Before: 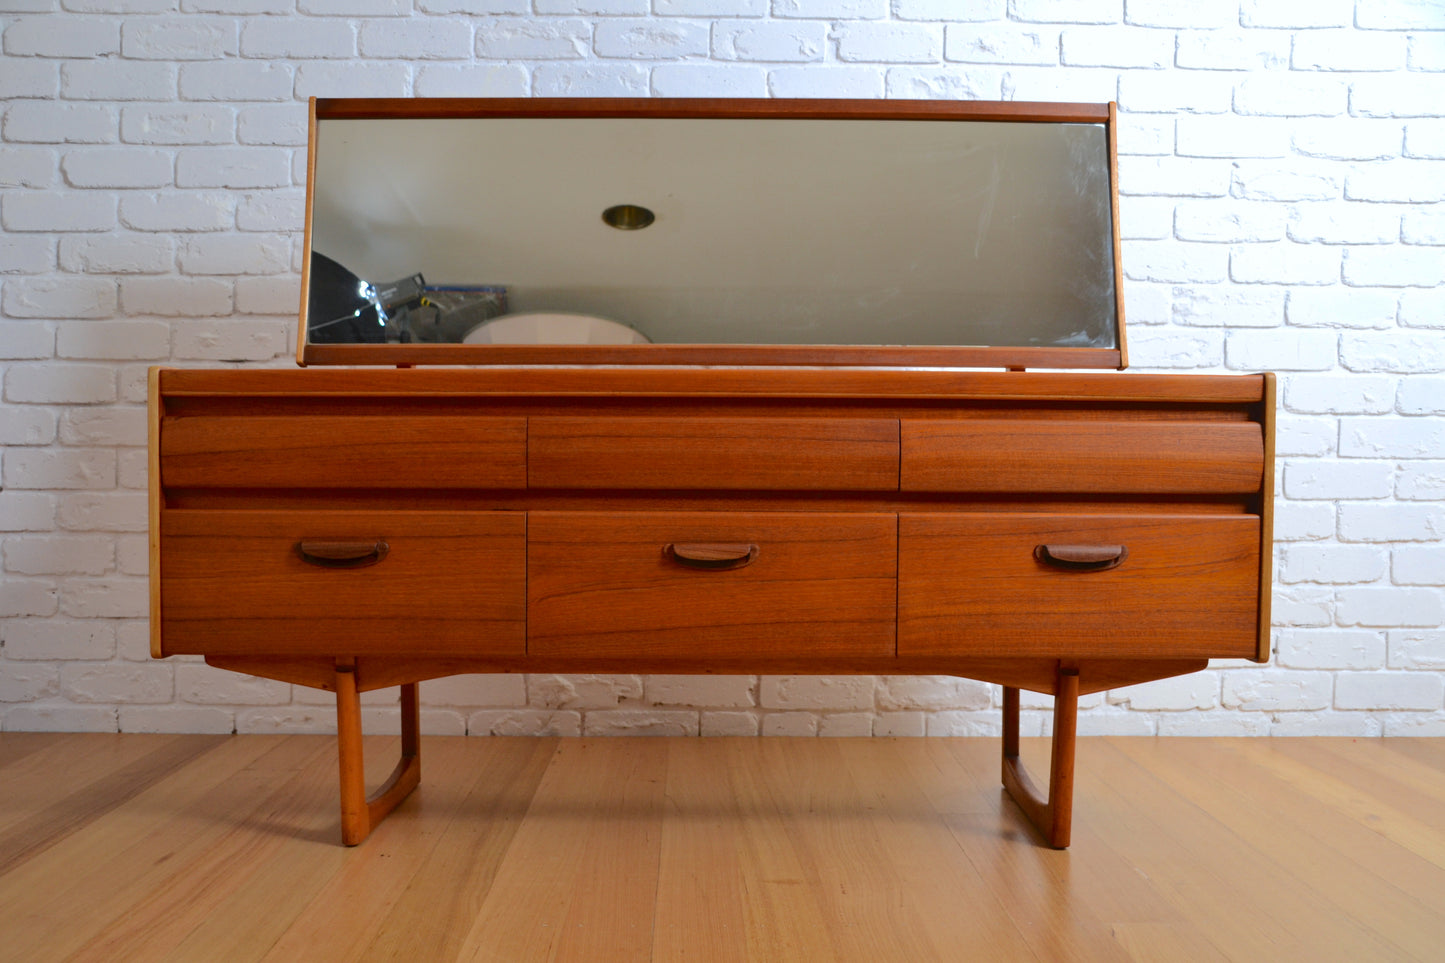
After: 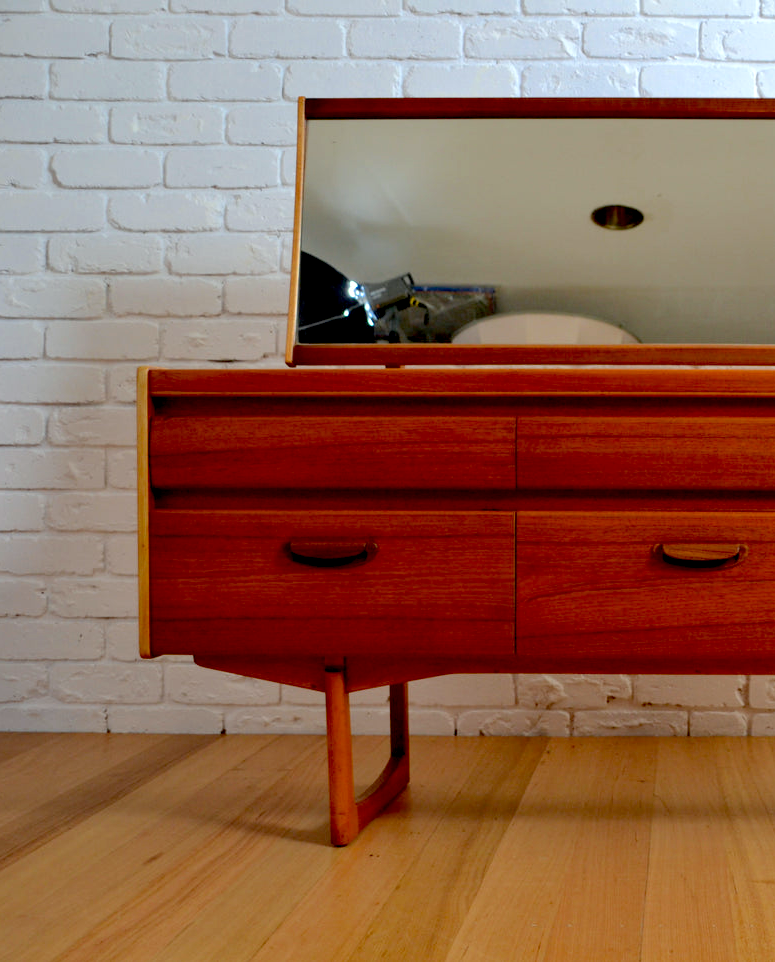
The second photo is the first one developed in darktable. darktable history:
crop: left 0.764%, right 45.578%, bottom 0.083%
exposure: black level correction 0.027, exposure 0.18 EV, compensate exposure bias true, compensate highlight preservation false
color correction: highlights a* -2.67, highlights b* 2.41
